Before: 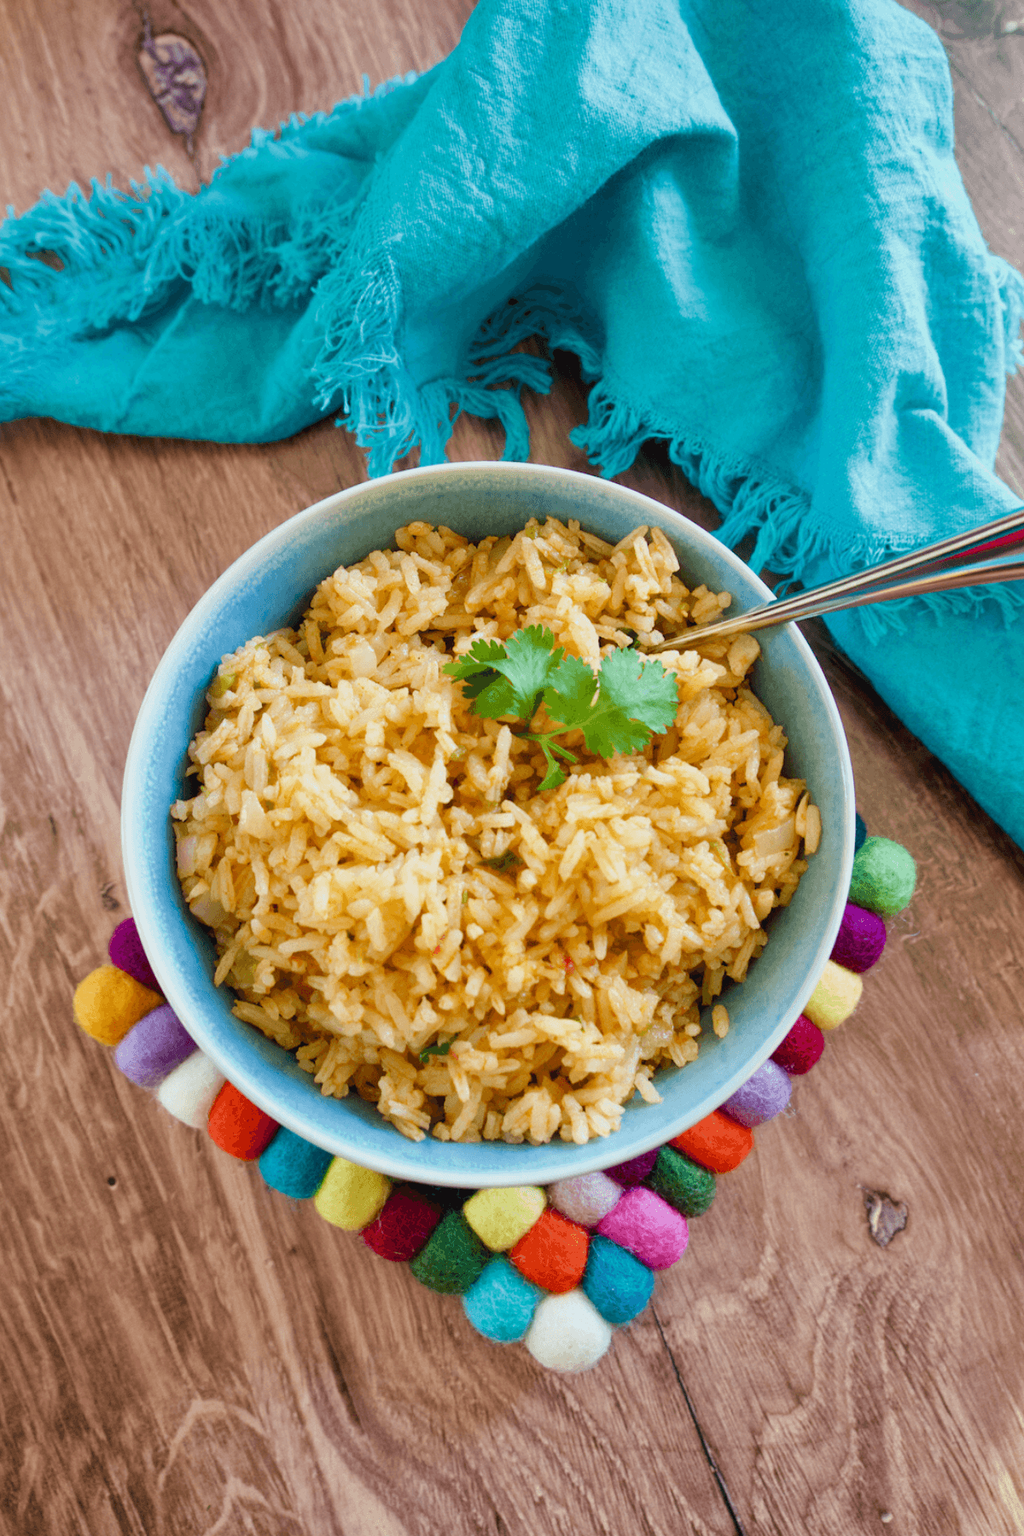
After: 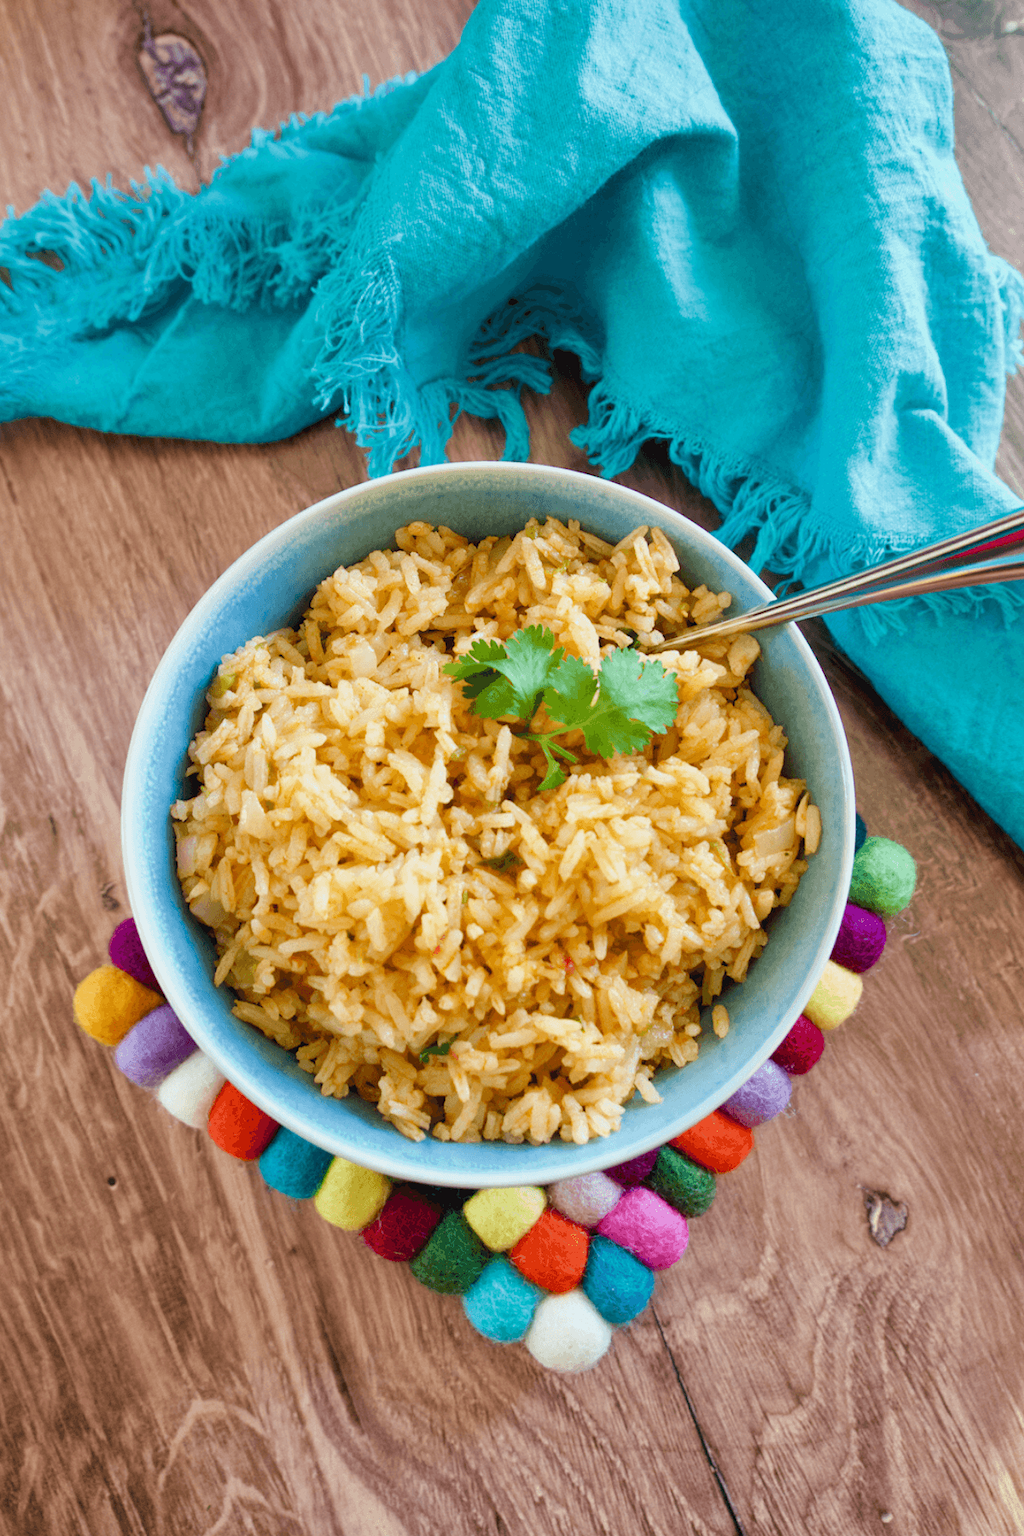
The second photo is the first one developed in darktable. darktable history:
exposure: exposure 0.083 EV, compensate highlight preservation false
